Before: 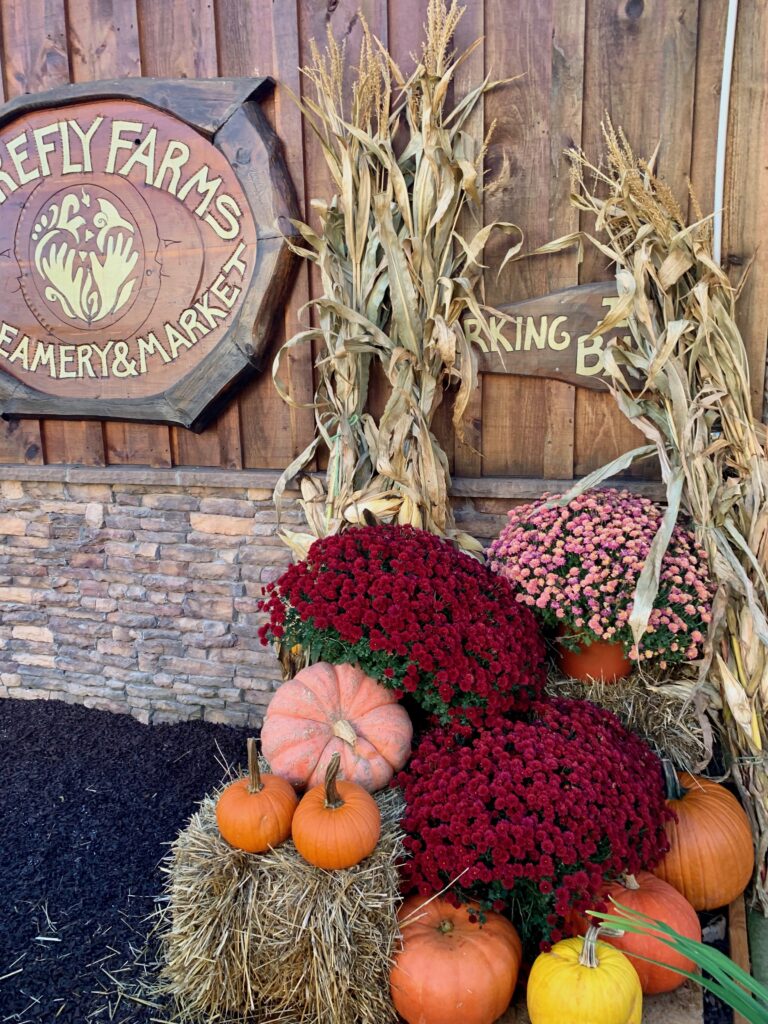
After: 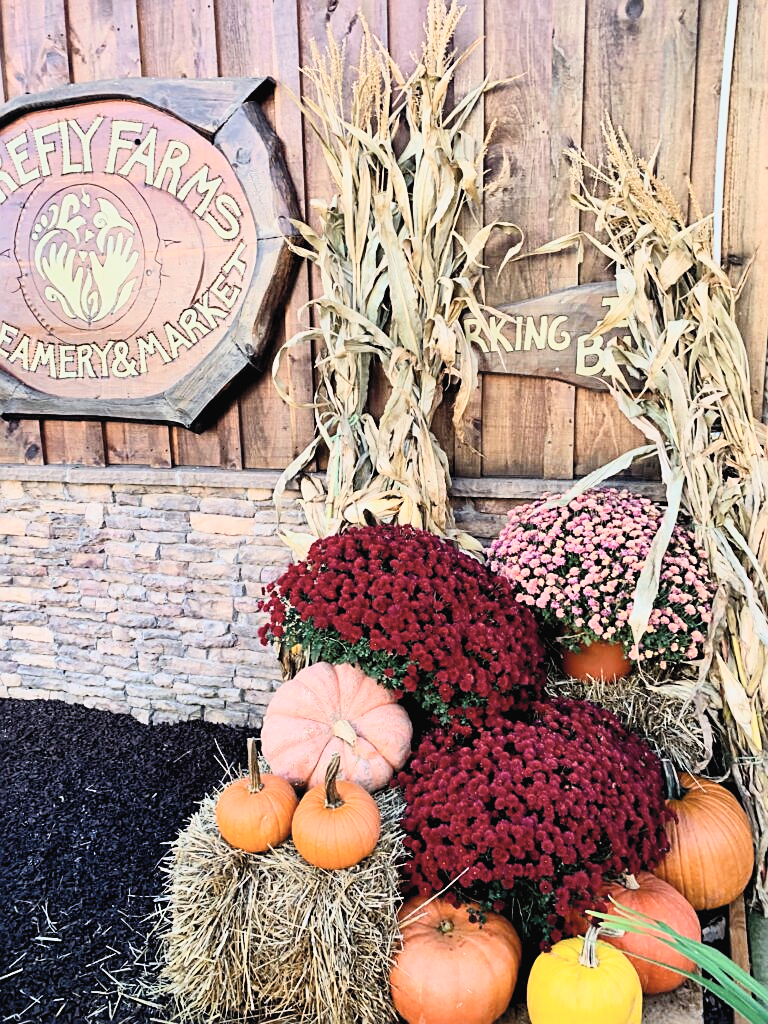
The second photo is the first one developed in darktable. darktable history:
sharpen: on, module defaults
filmic rgb: black relative exposure -7.32 EV, white relative exposure 5.09 EV, hardness 3.2
contrast brightness saturation: contrast 0.39, brightness 0.53
